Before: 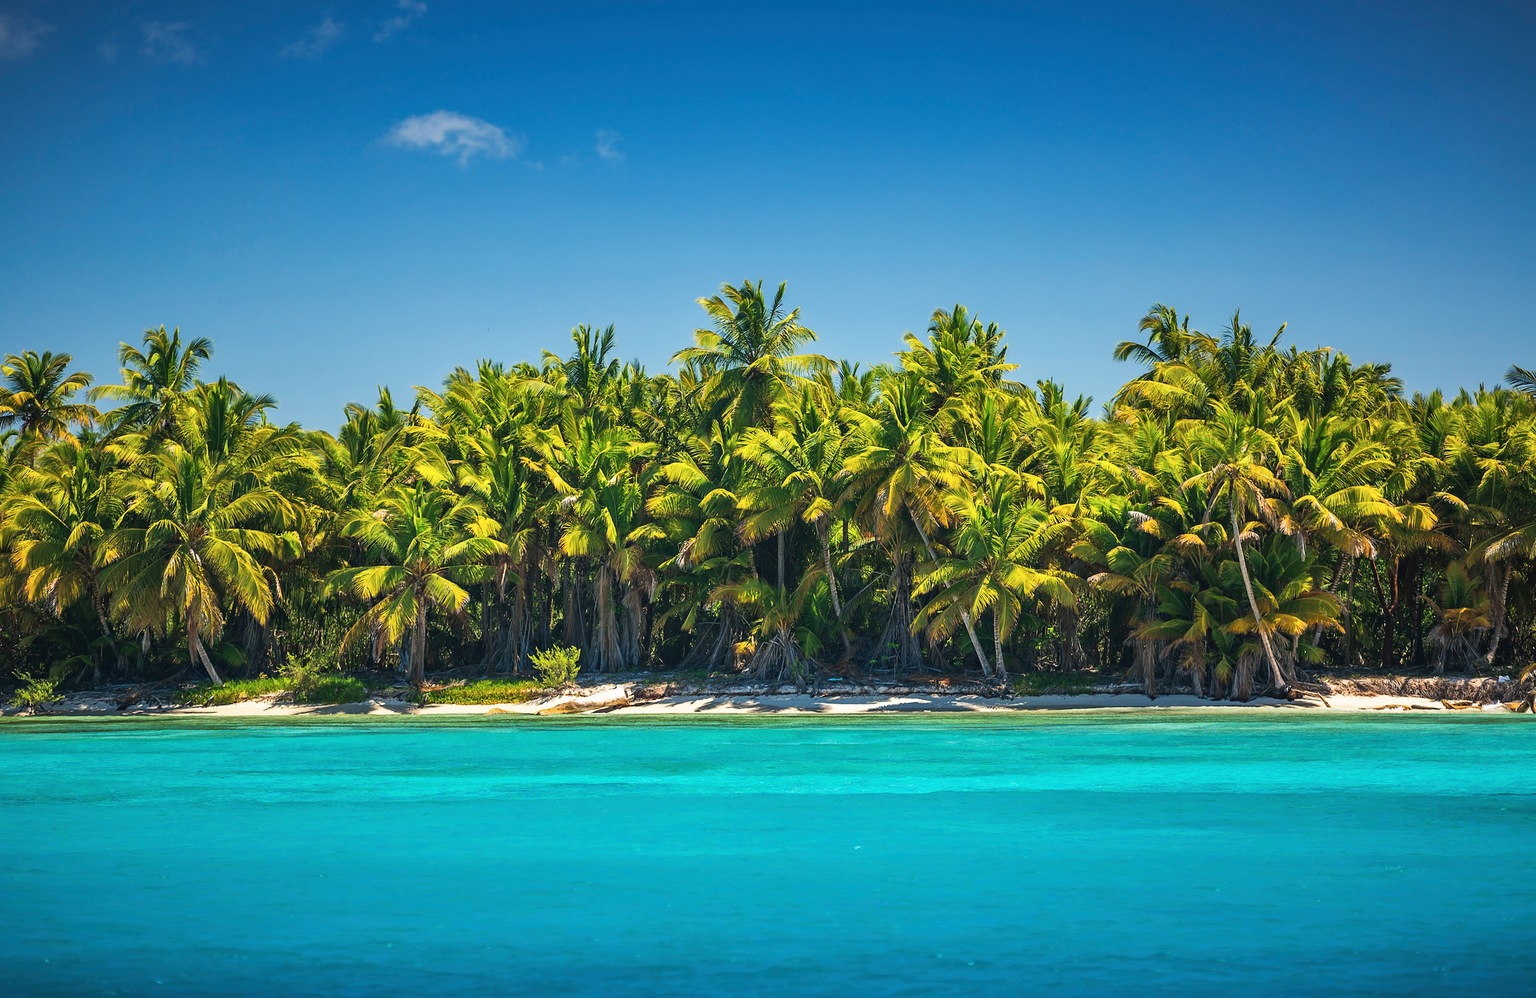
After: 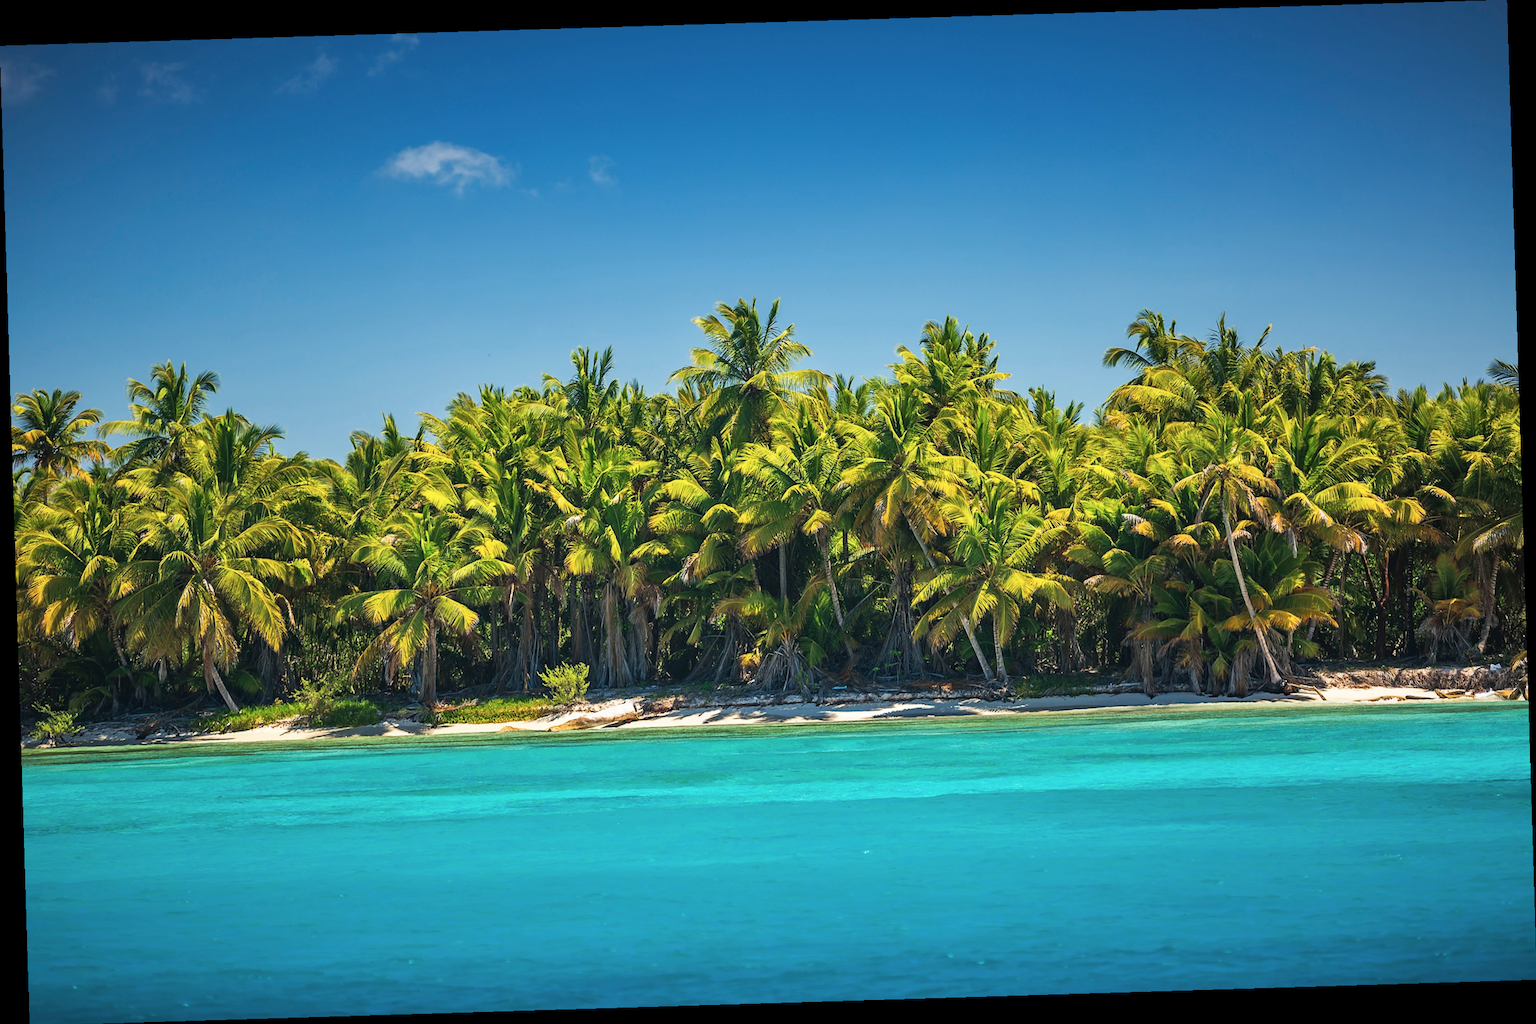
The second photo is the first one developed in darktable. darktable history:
contrast brightness saturation: saturation -0.05
rotate and perspective: rotation -1.75°, automatic cropping off
